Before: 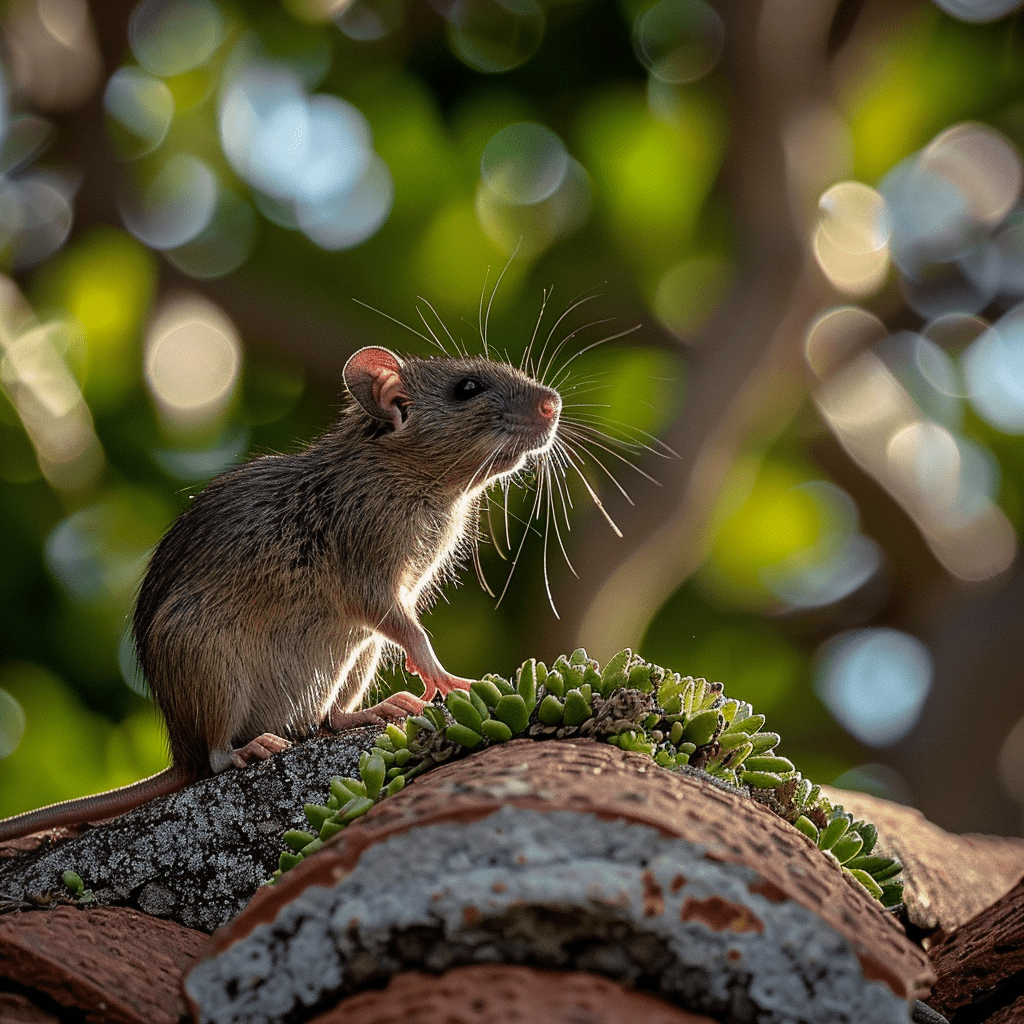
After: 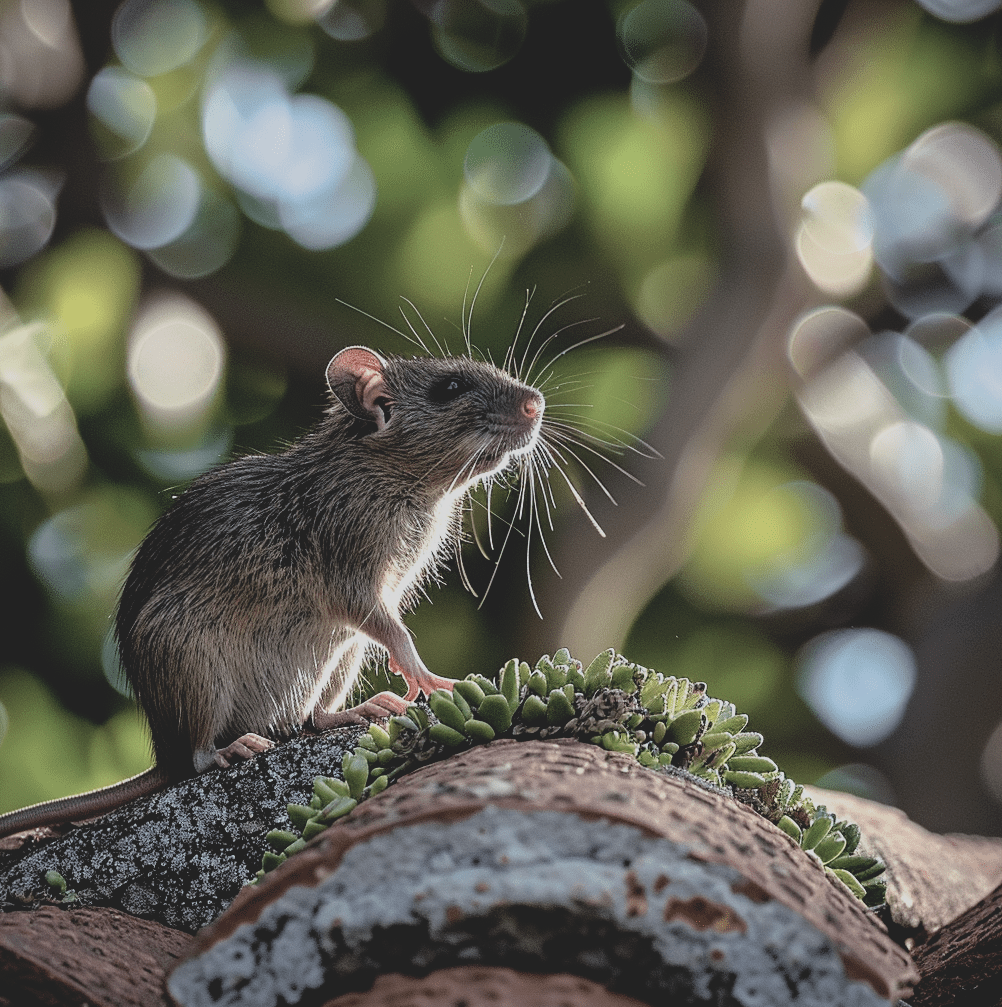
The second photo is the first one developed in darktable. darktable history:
crop: left 1.738%, right 0.271%, bottom 1.612%
tone equalizer: on, module defaults
exposure: black level correction 0.001, exposure 0.498 EV, compensate exposure bias true, compensate highlight preservation false
contrast brightness saturation: contrast -0.264, saturation -0.441
color calibration: gray › normalize channels true, x 0.367, y 0.376, temperature 4360.31 K, gamut compression 0.014
filmic rgb: black relative exposure -6.35 EV, white relative exposure 2.8 EV, target black luminance 0%, hardness 4.56, latitude 68.17%, contrast 1.29, shadows ↔ highlights balance -3.17%
